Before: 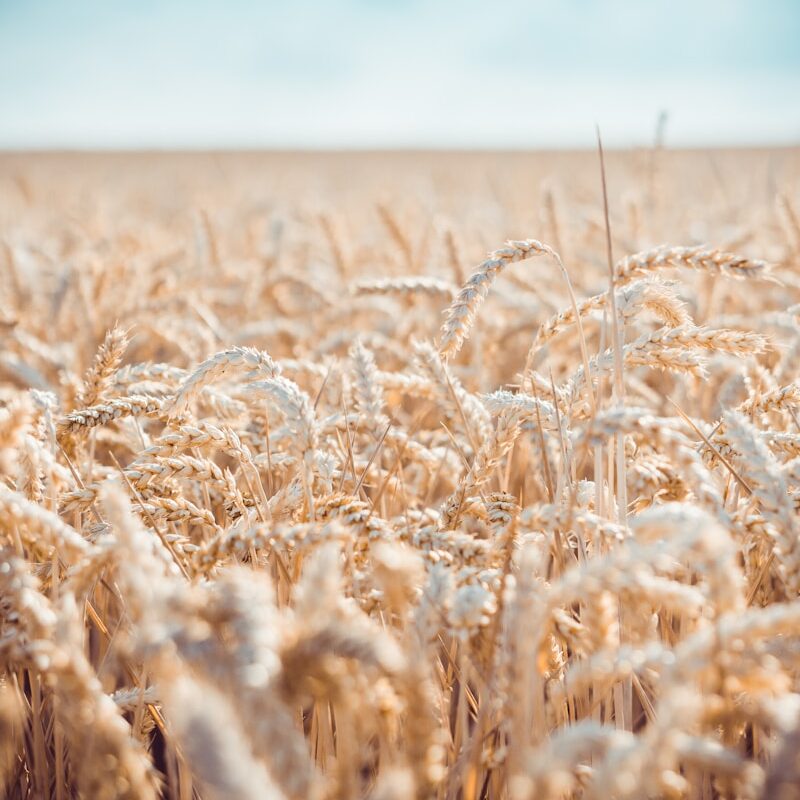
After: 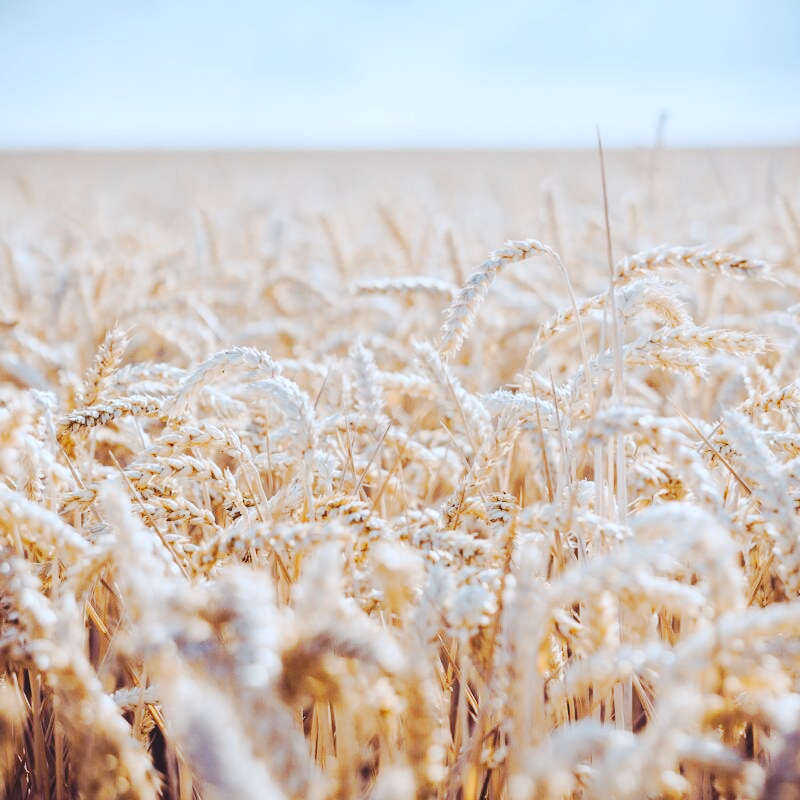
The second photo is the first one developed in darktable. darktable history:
white balance: red 0.931, blue 1.11
tone curve: curves: ch0 [(0, 0) (0.003, 0.062) (0.011, 0.07) (0.025, 0.083) (0.044, 0.094) (0.069, 0.105) (0.1, 0.117) (0.136, 0.136) (0.177, 0.164) (0.224, 0.201) (0.277, 0.256) (0.335, 0.335) (0.399, 0.424) (0.468, 0.529) (0.543, 0.641) (0.623, 0.725) (0.709, 0.787) (0.801, 0.849) (0.898, 0.917) (1, 1)], preserve colors none
